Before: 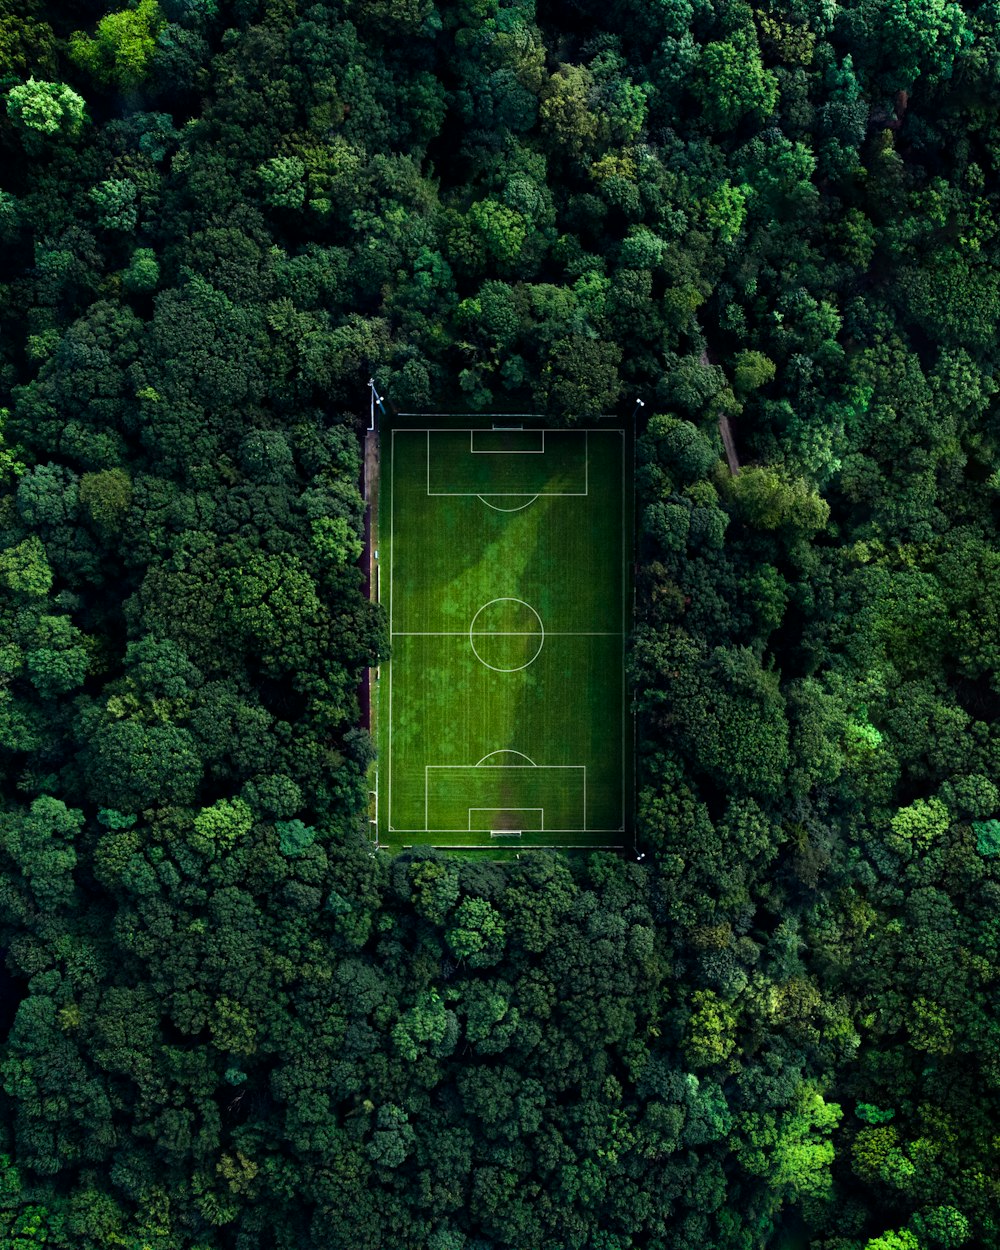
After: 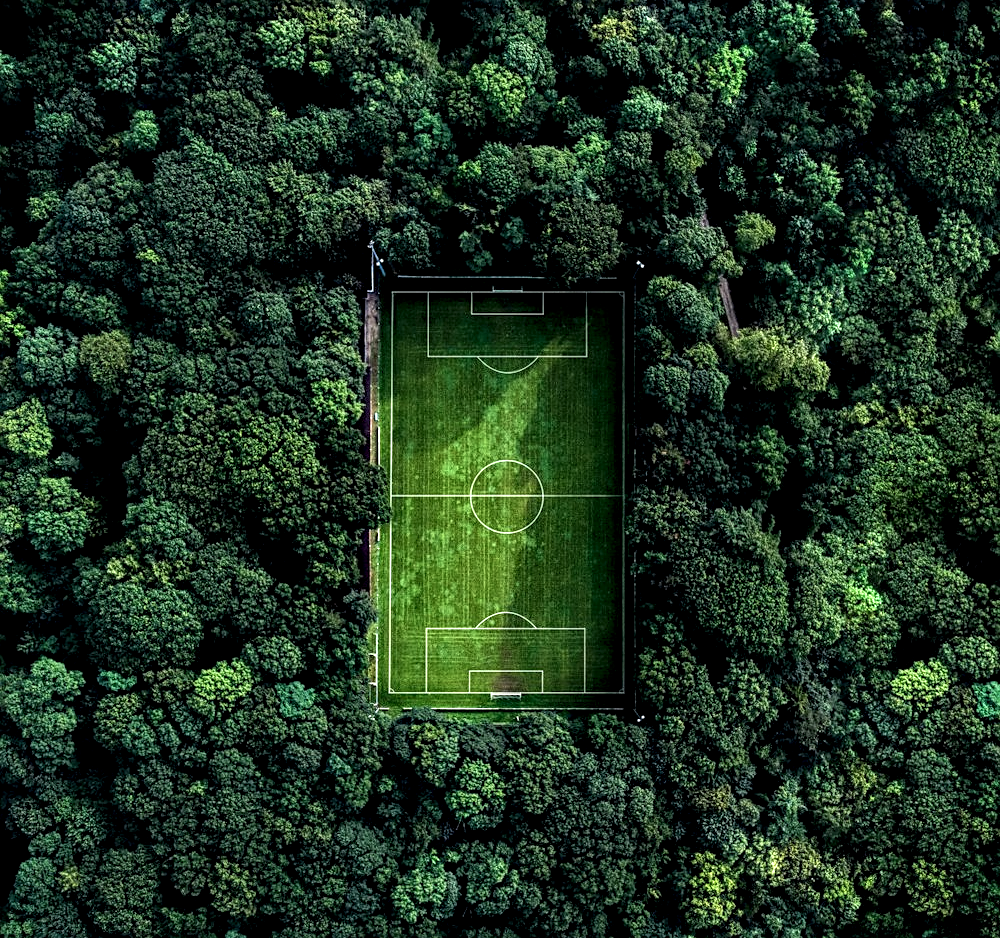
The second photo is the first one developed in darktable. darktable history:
local contrast: highlights 16%, detail 188%
crop: top 11.04%, bottom 13.91%
tone equalizer: on, module defaults
sharpen: on, module defaults
